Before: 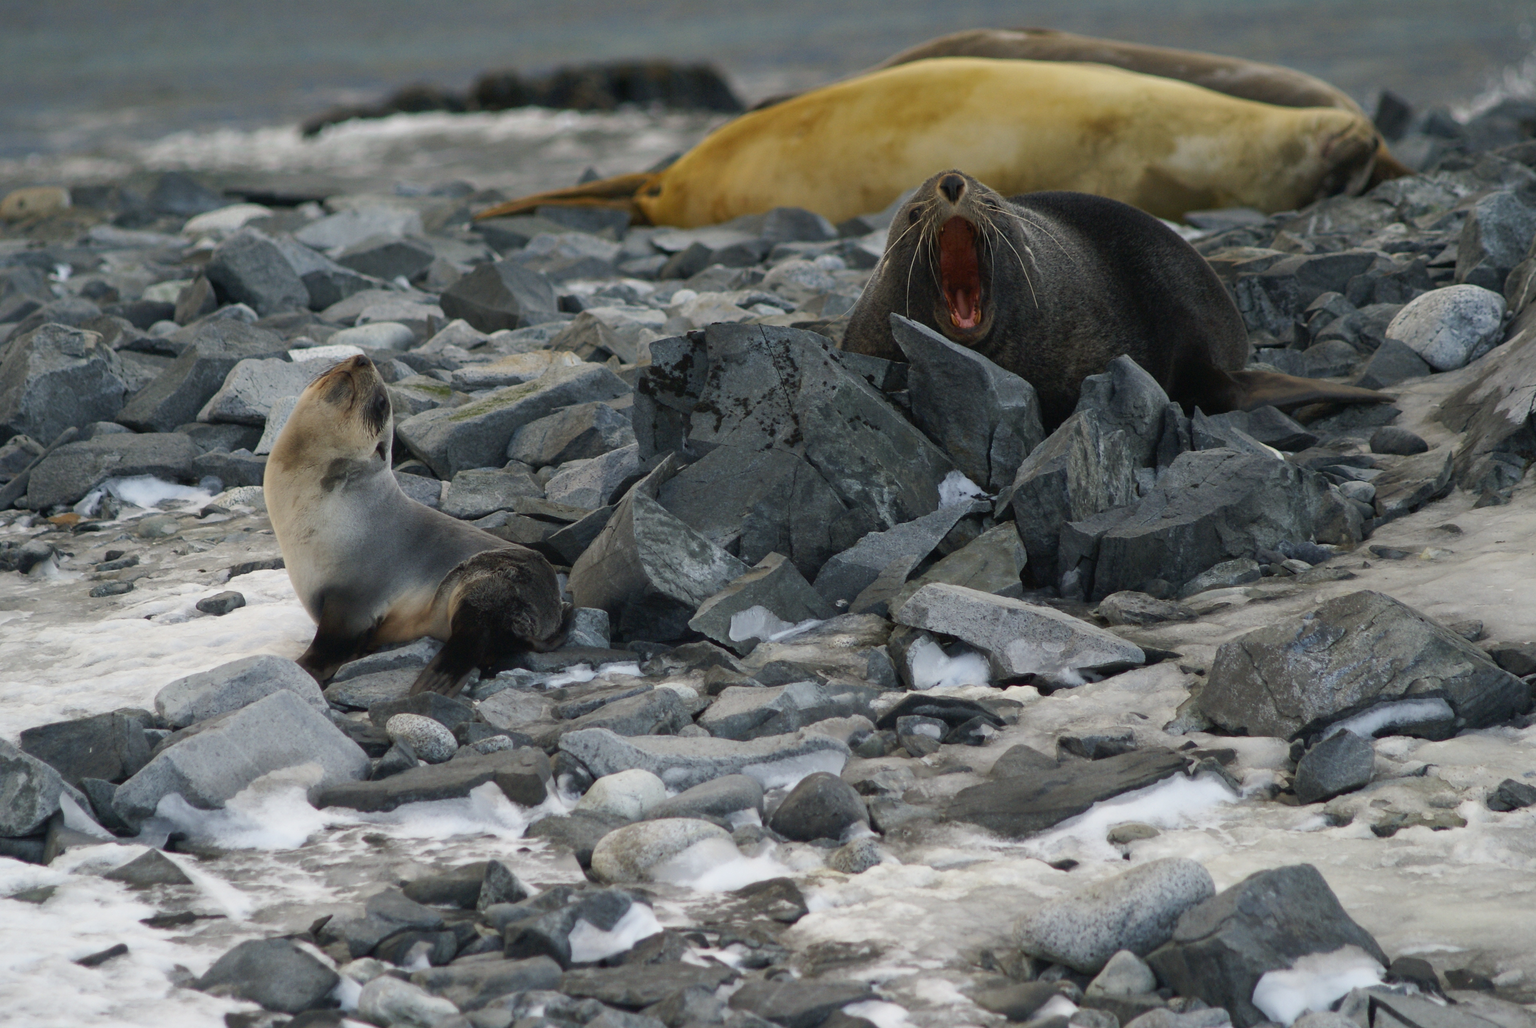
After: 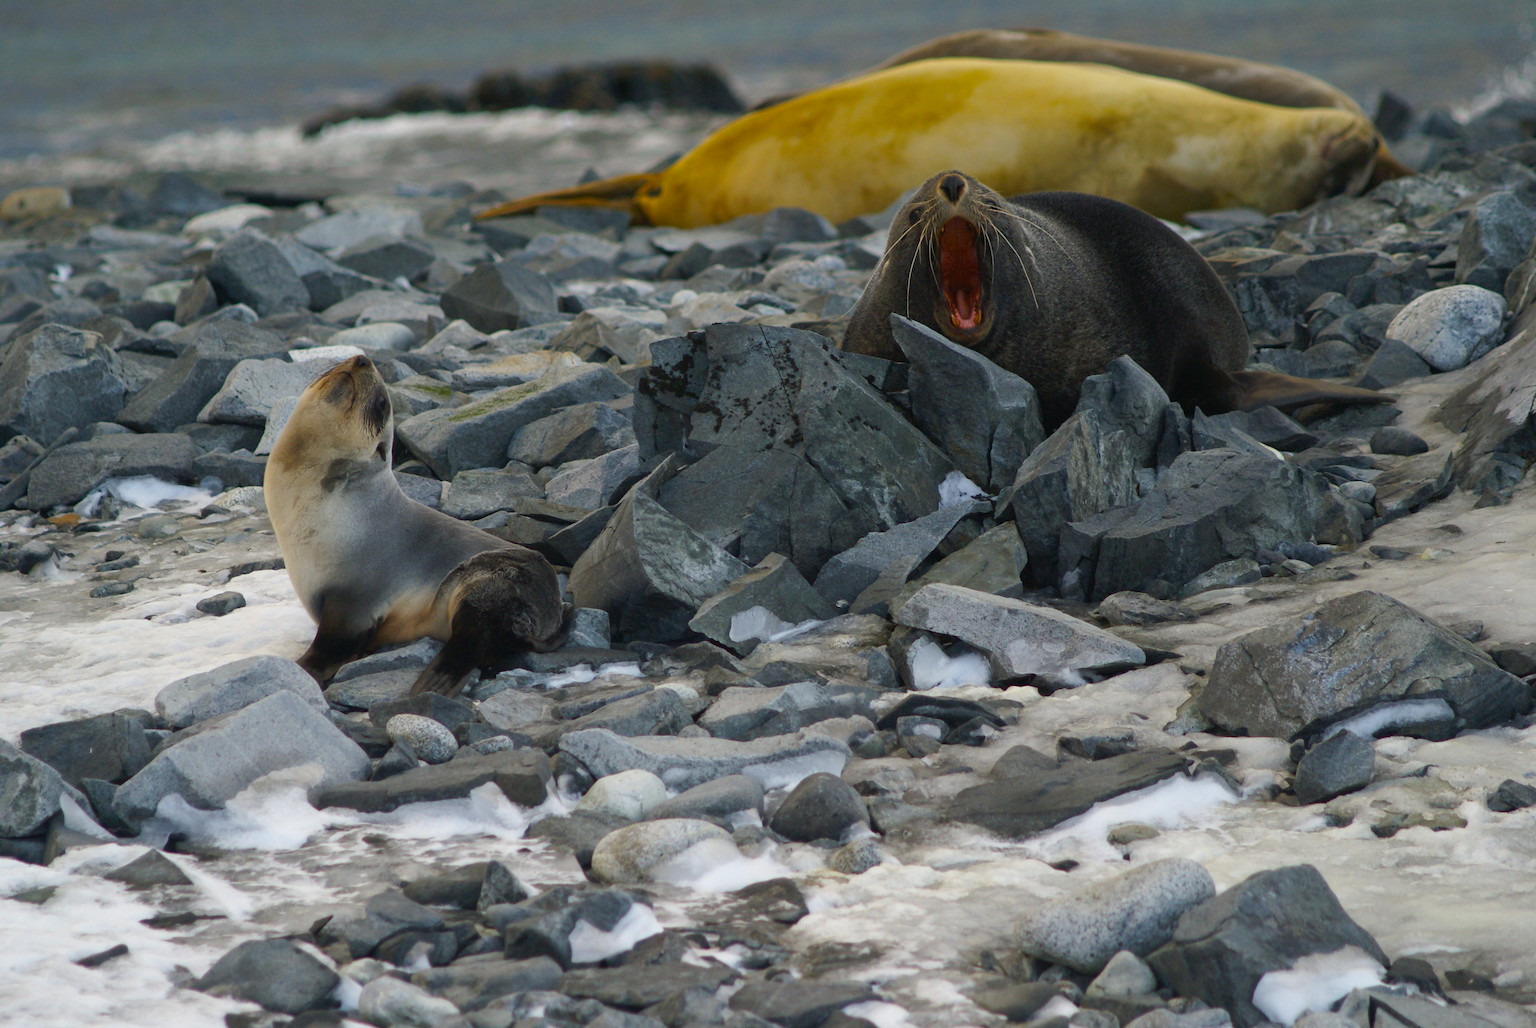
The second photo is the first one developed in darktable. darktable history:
color balance rgb: linear chroma grading › global chroma 14.524%, perceptual saturation grading › global saturation 18.016%, global vibrance 0.302%
